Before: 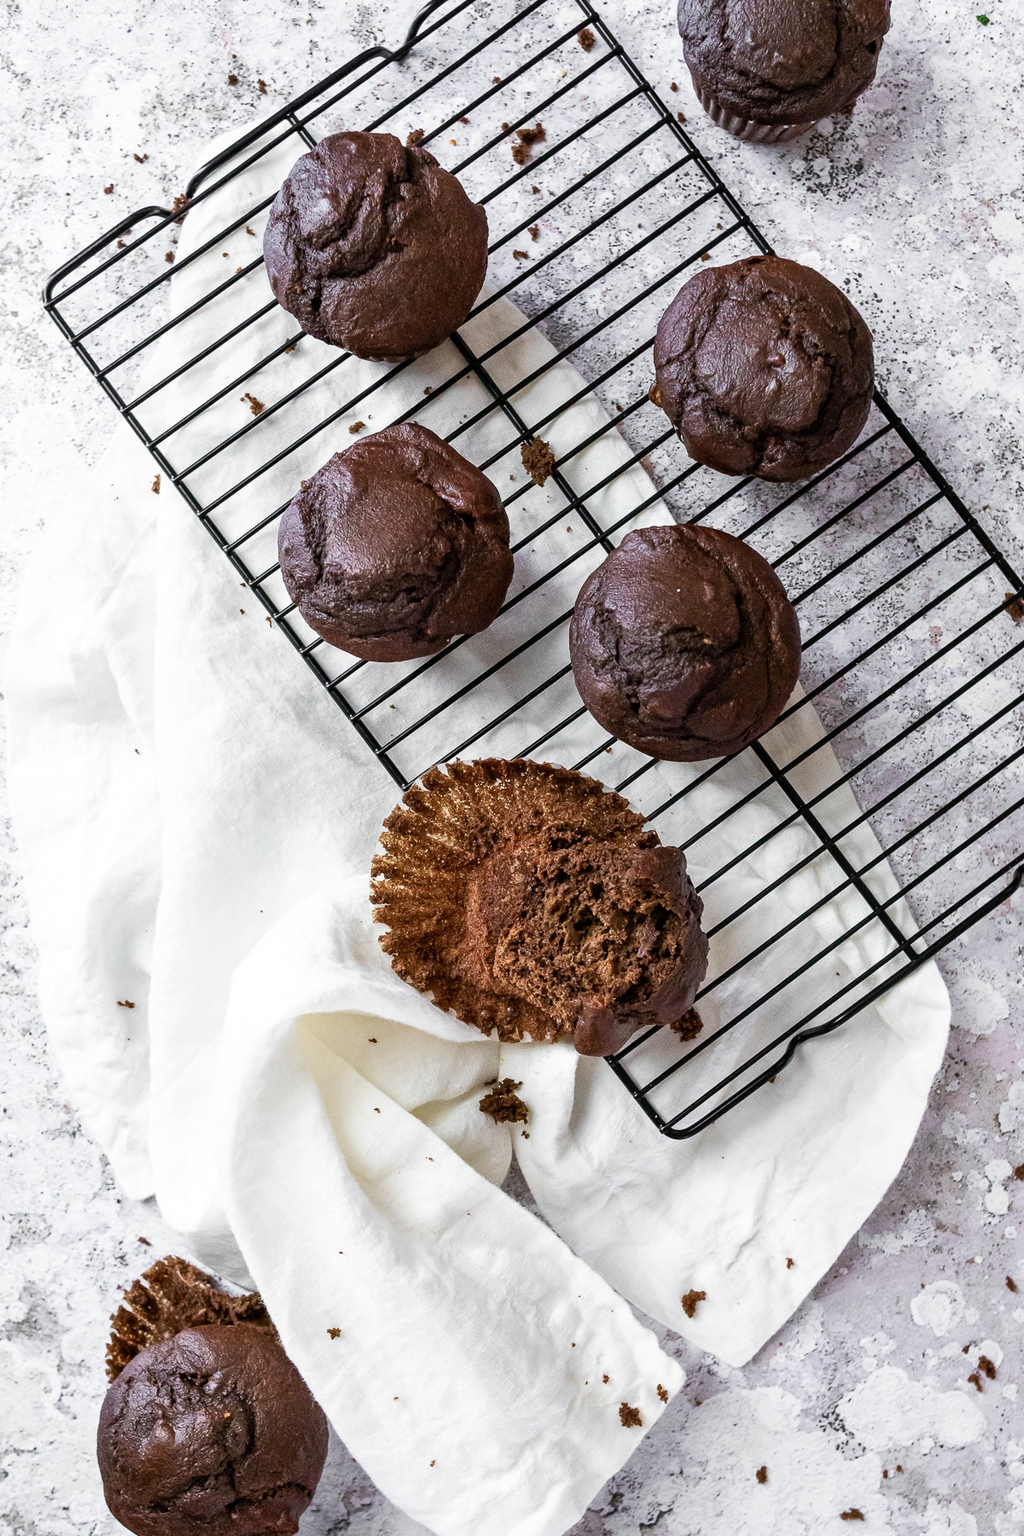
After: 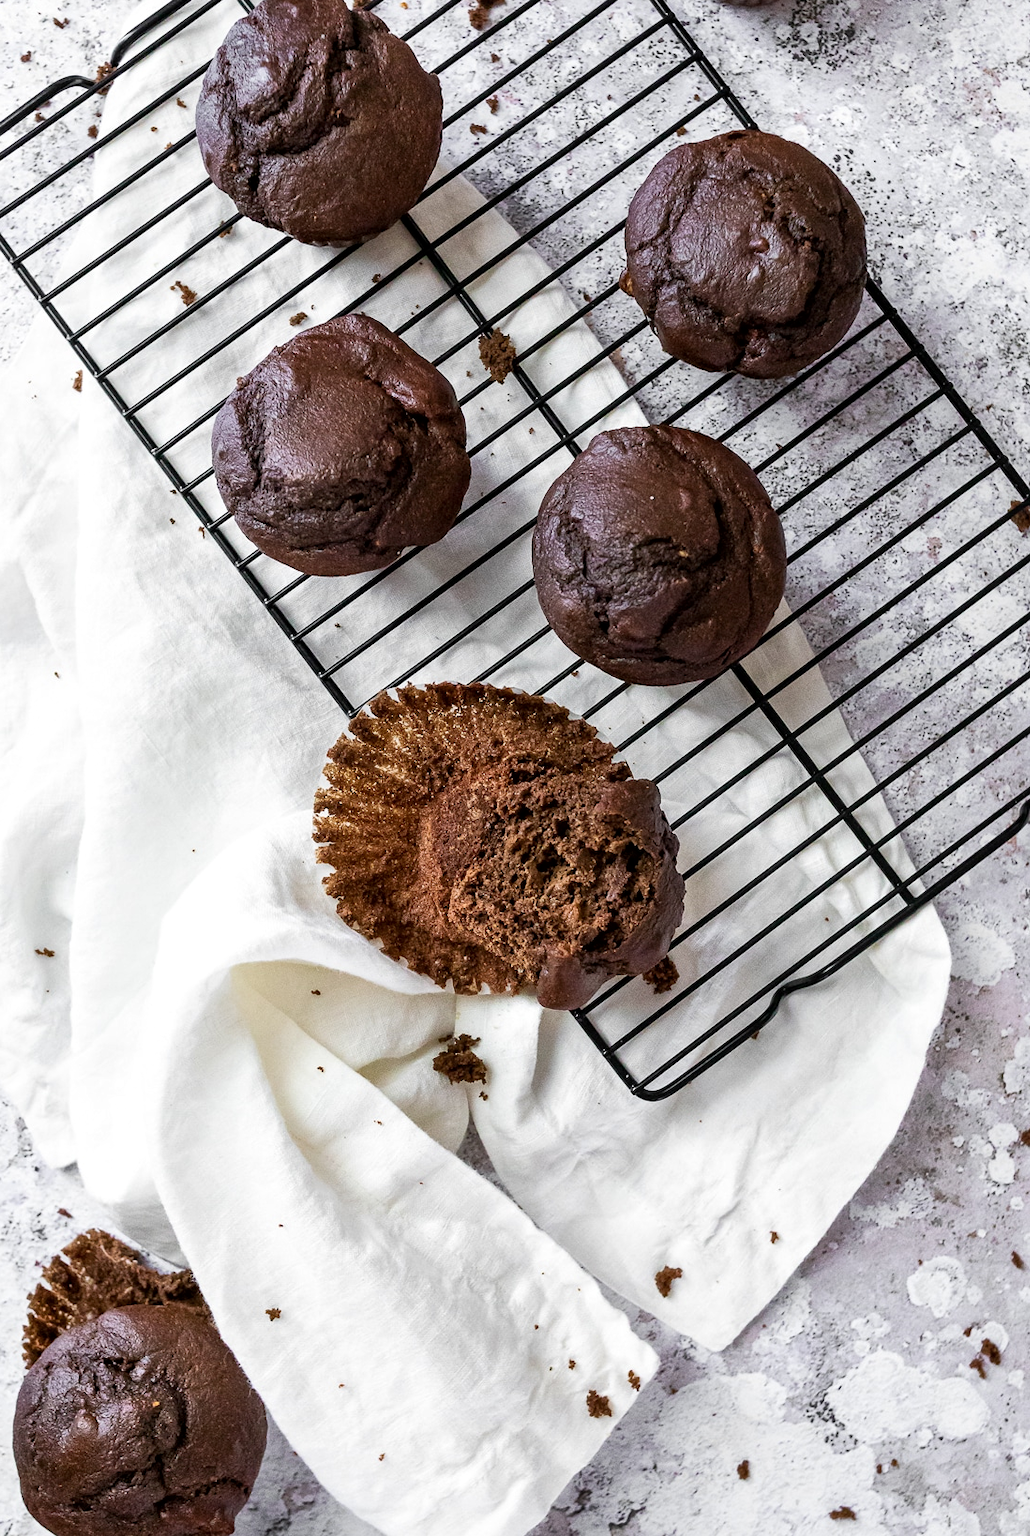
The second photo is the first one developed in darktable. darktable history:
crop and rotate: left 8.383%, top 8.994%
local contrast: mode bilateral grid, contrast 20, coarseness 49, detail 120%, midtone range 0.2
